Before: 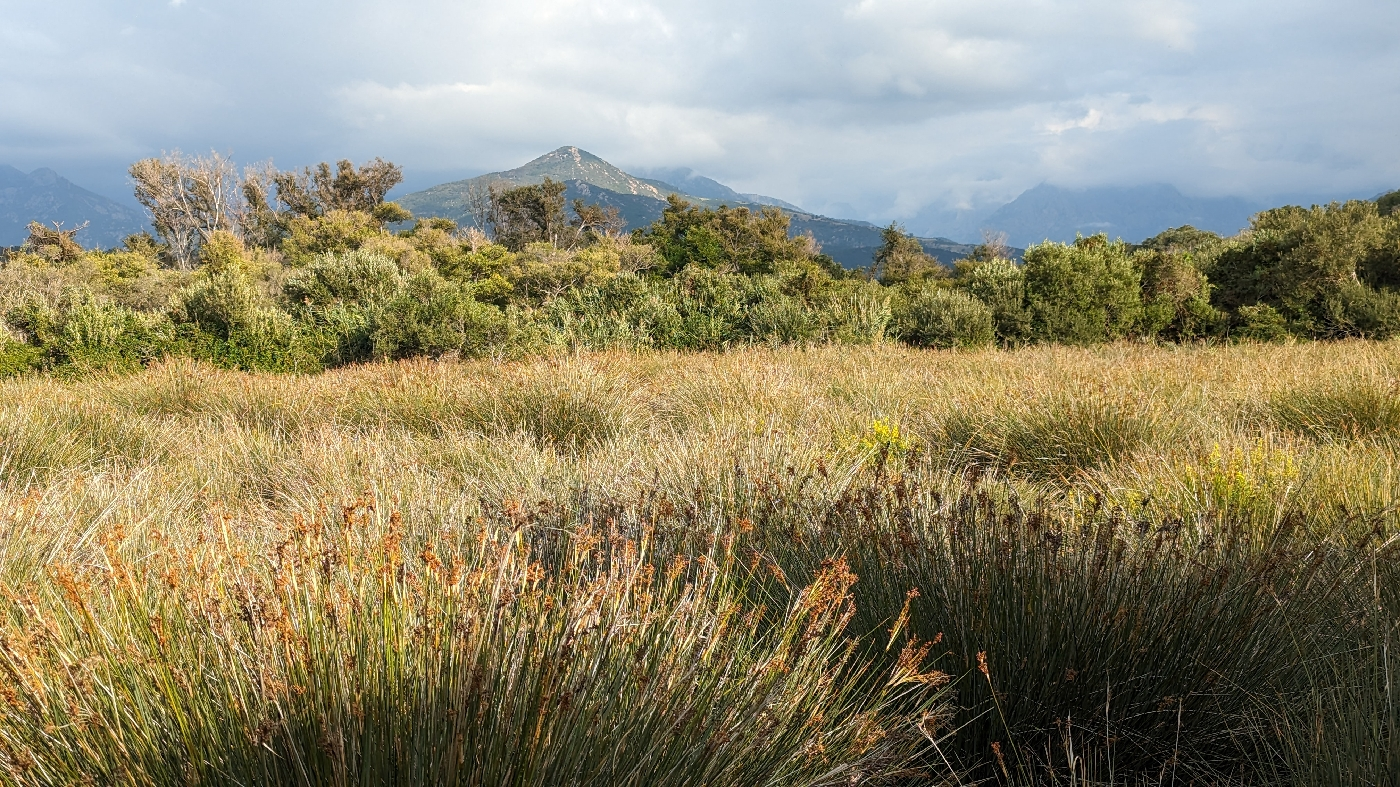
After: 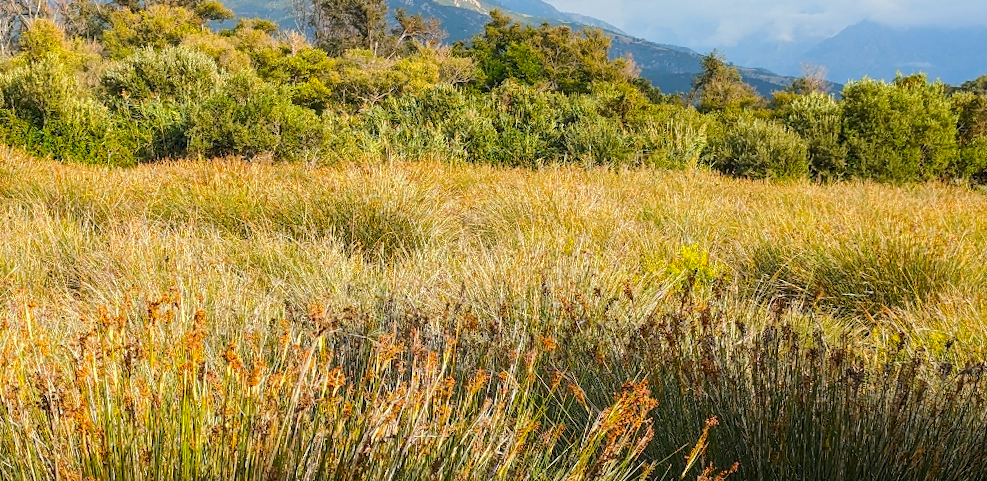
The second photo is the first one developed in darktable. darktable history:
color balance rgb: perceptual saturation grading › global saturation 25%, perceptual brilliance grading › mid-tones 10%, perceptual brilliance grading › shadows 15%, global vibrance 20%
crop and rotate: angle -3.37°, left 9.79%, top 20.73%, right 12.42%, bottom 11.82%
